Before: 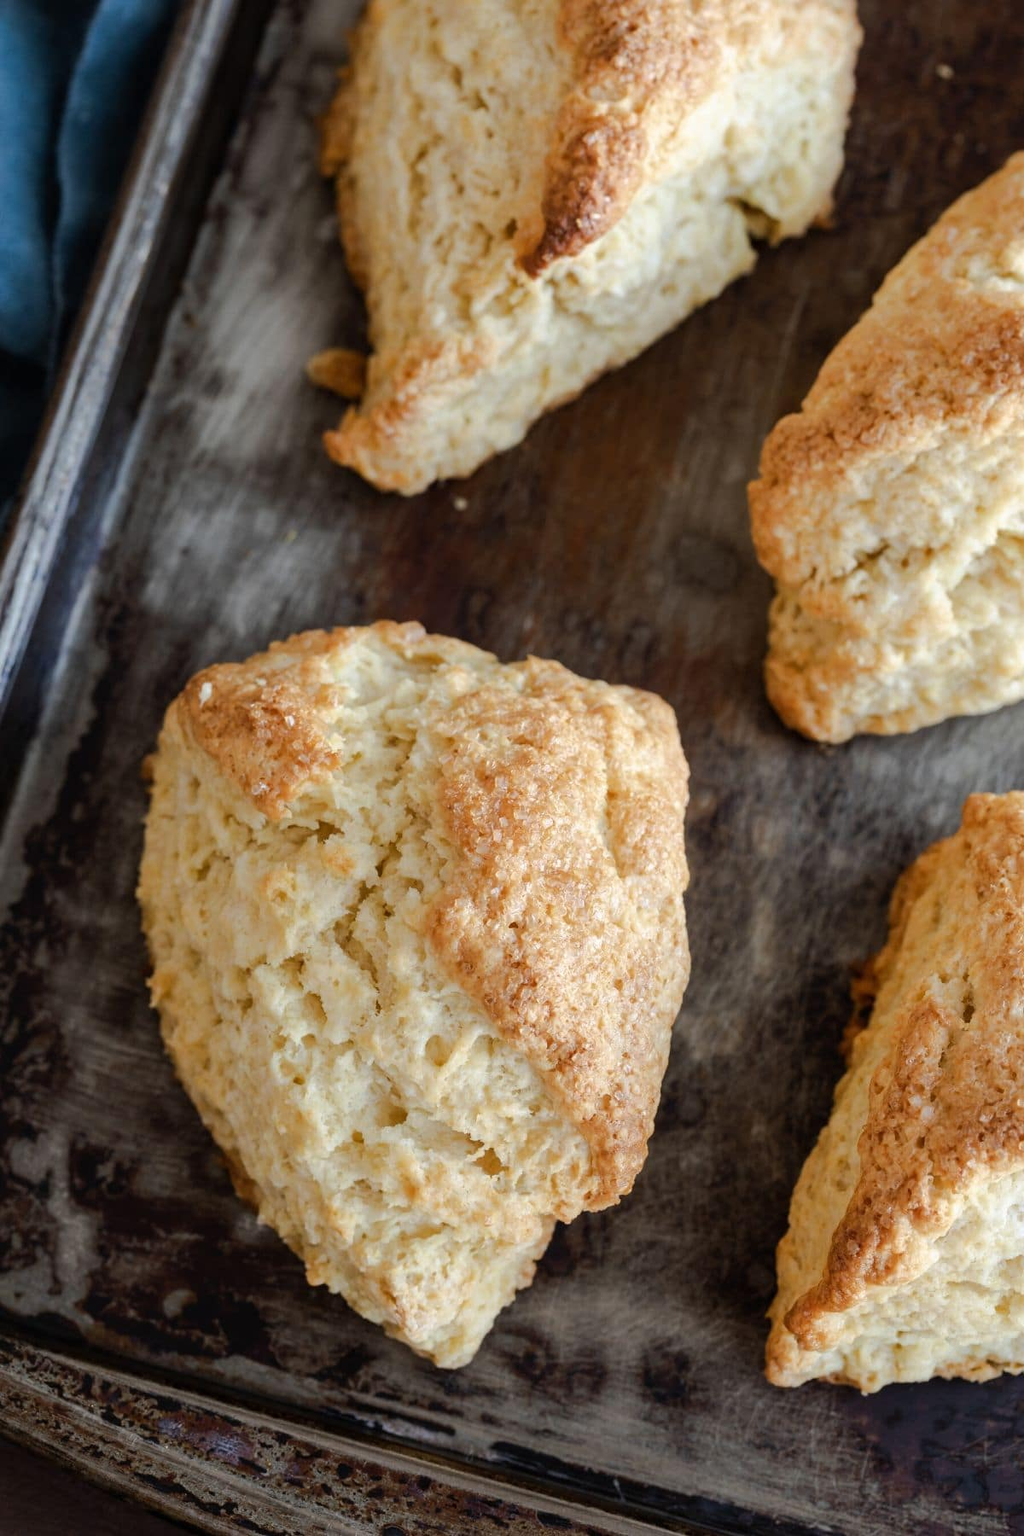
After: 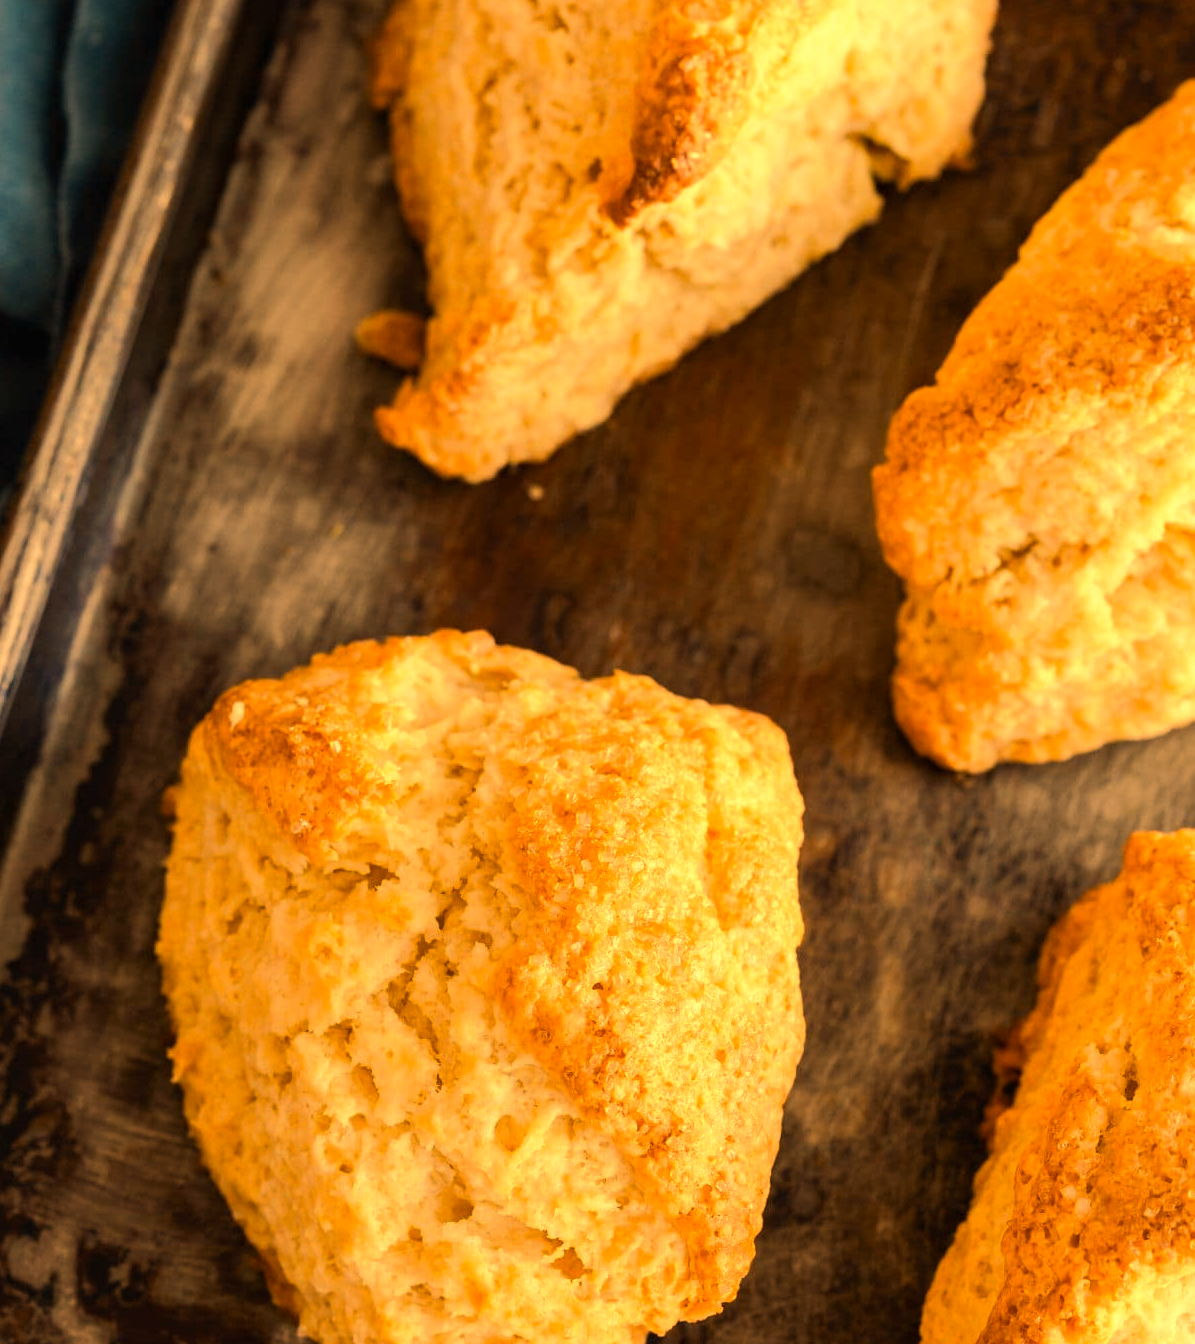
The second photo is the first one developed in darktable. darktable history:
color contrast: green-magenta contrast 0.85, blue-yellow contrast 1.25, unbound 0
crop: left 0.387%, top 5.469%, bottom 19.809%
white balance: red 1.467, blue 0.684
